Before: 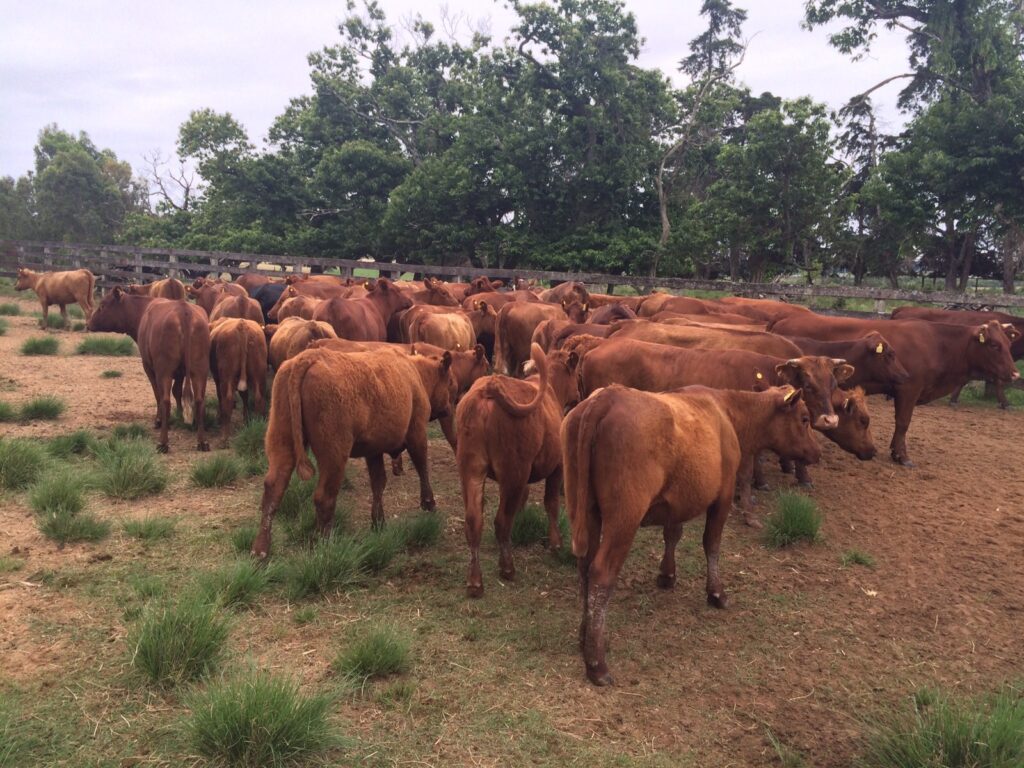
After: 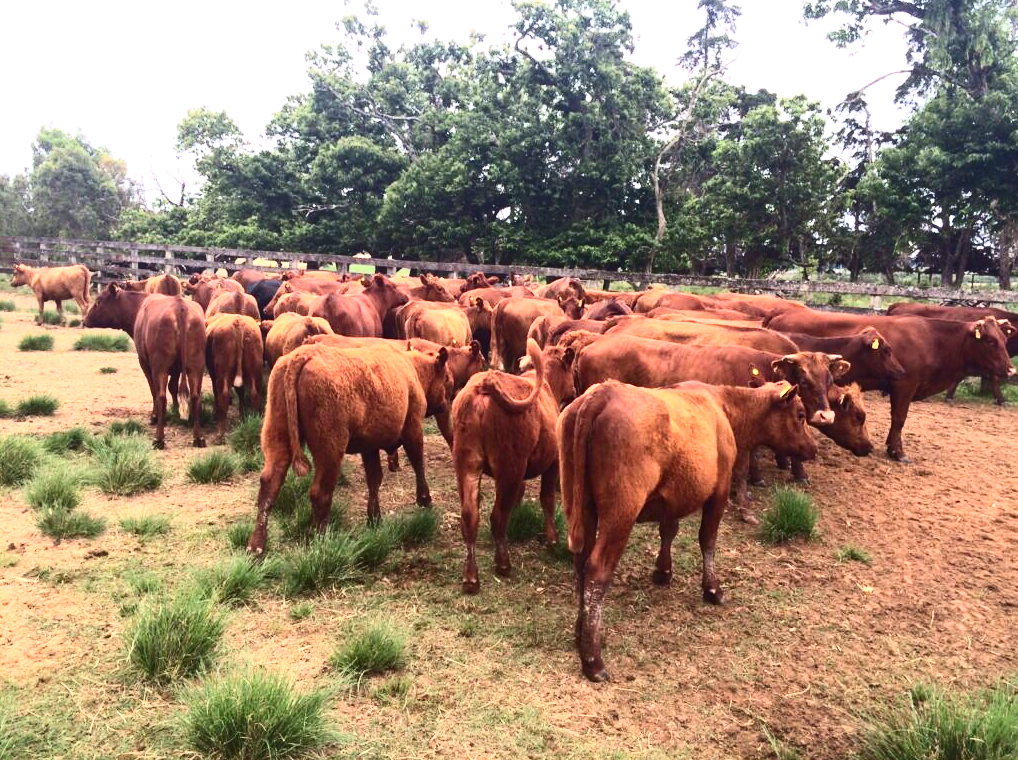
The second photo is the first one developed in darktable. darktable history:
exposure: black level correction -0.001, exposure 0.905 EV, compensate exposure bias true, compensate highlight preservation false
crop: left 0.415%, top 0.552%, right 0.144%, bottom 0.471%
contrast brightness saturation: contrast 0.404, brightness 0.049, saturation 0.261
